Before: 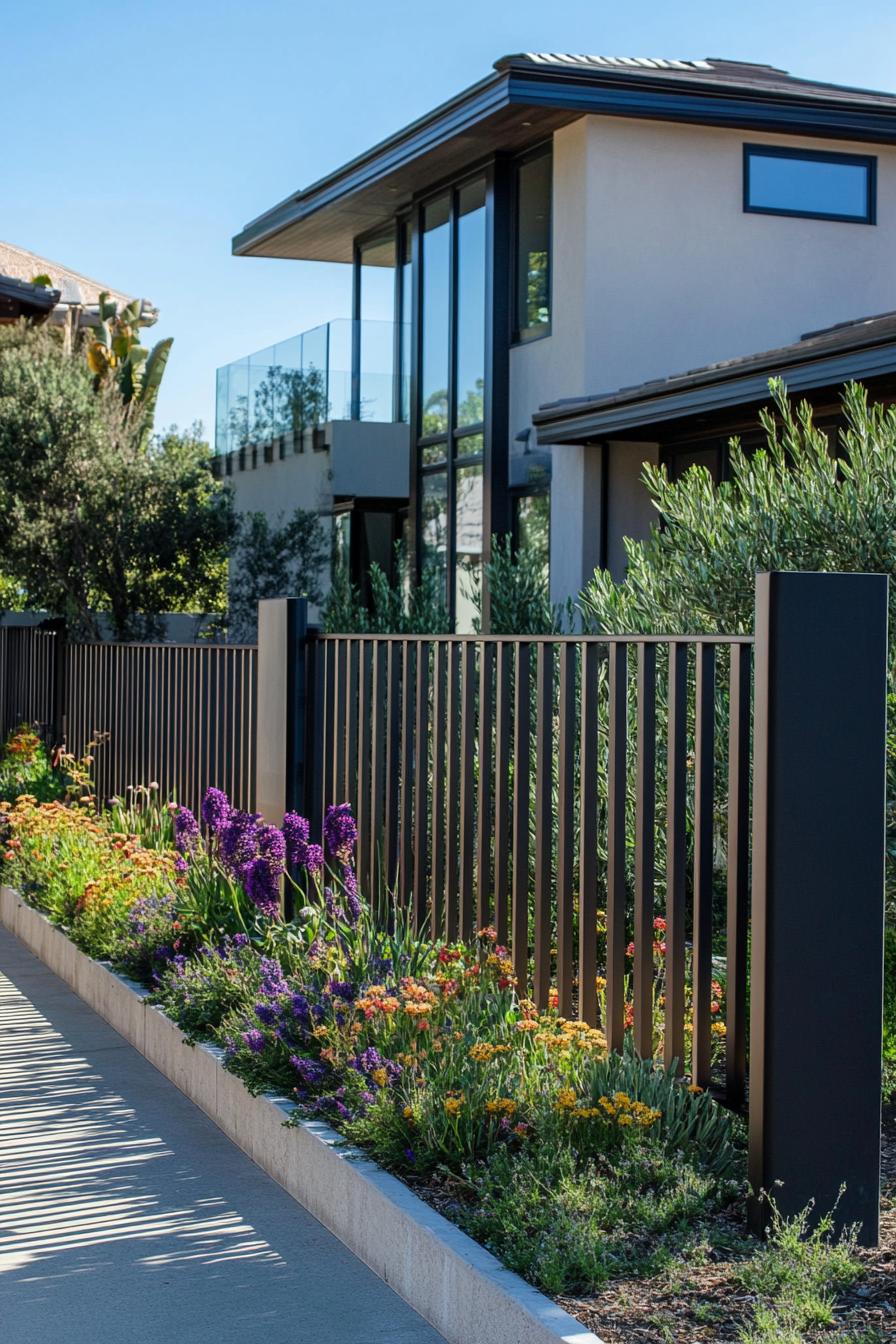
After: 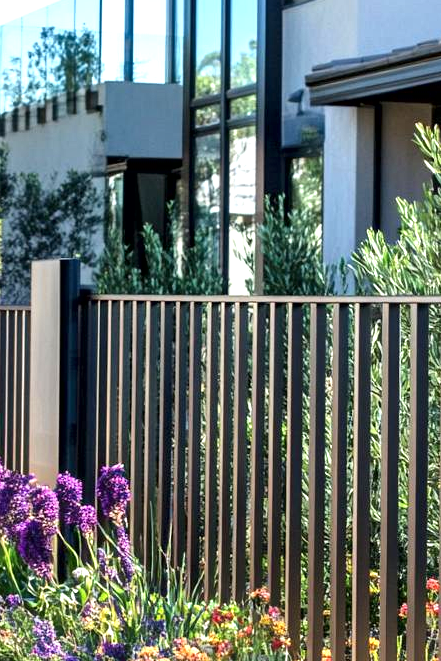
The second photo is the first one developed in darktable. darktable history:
local contrast: mode bilateral grid, contrast 50, coarseness 50, detail 150%, midtone range 0.2
shadows and highlights: shadows 32.13, highlights -32.55, highlights color adjustment 55.09%, soften with gaussian
tone equalizer: mask exposure compensation -0.502 EV
exposure: black level correction 0, exposure 1 EV, compensate highlight preservation false
crop: left 25.425%, top 25.226%, right 25.323%, bottom 25.562%
